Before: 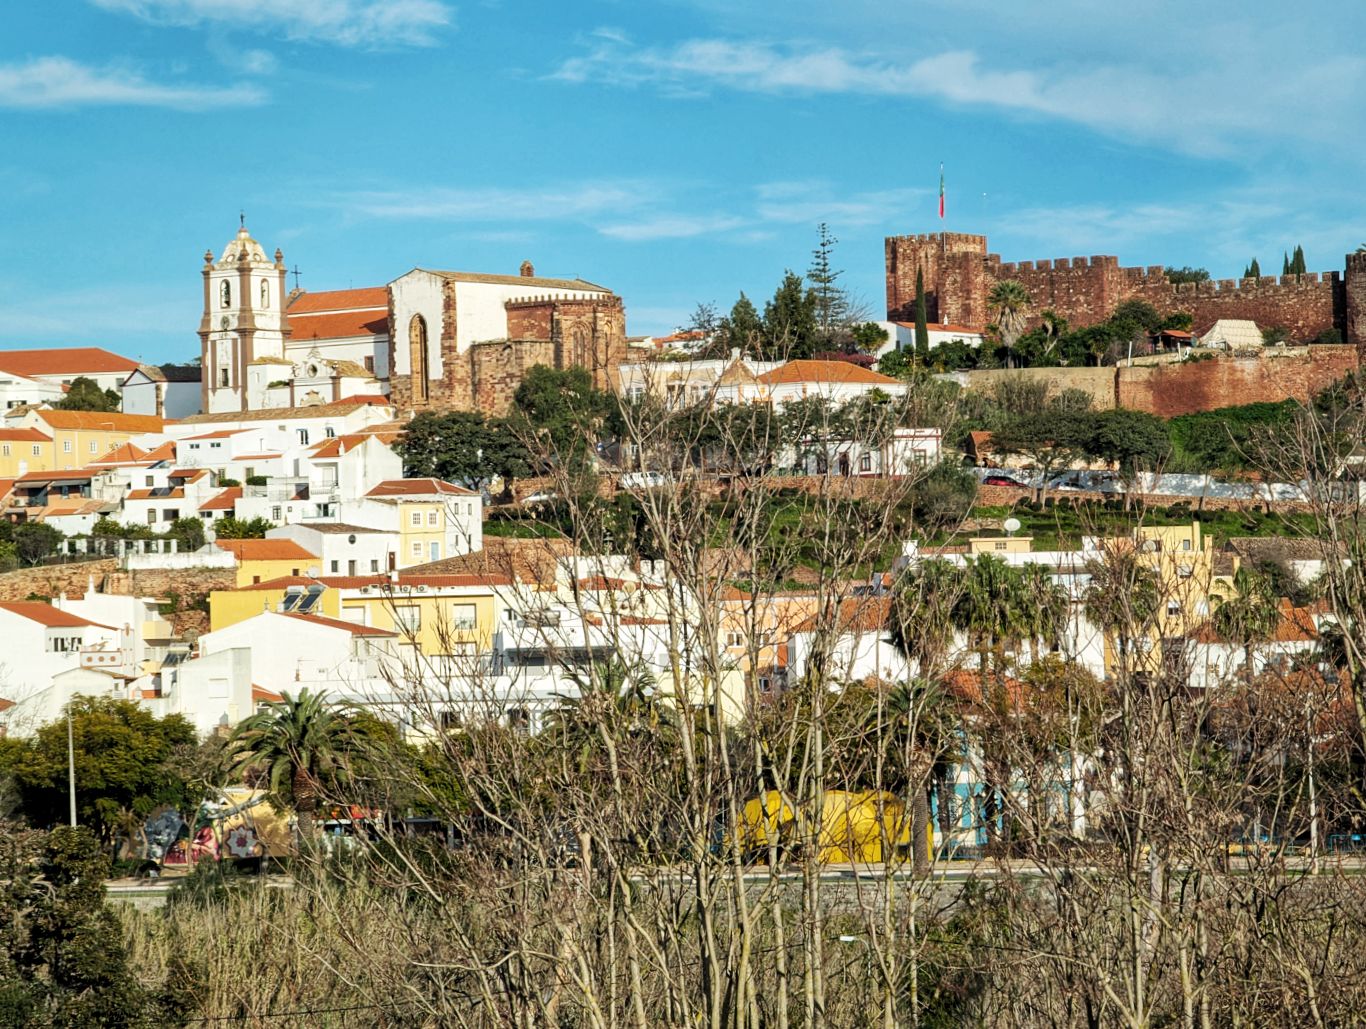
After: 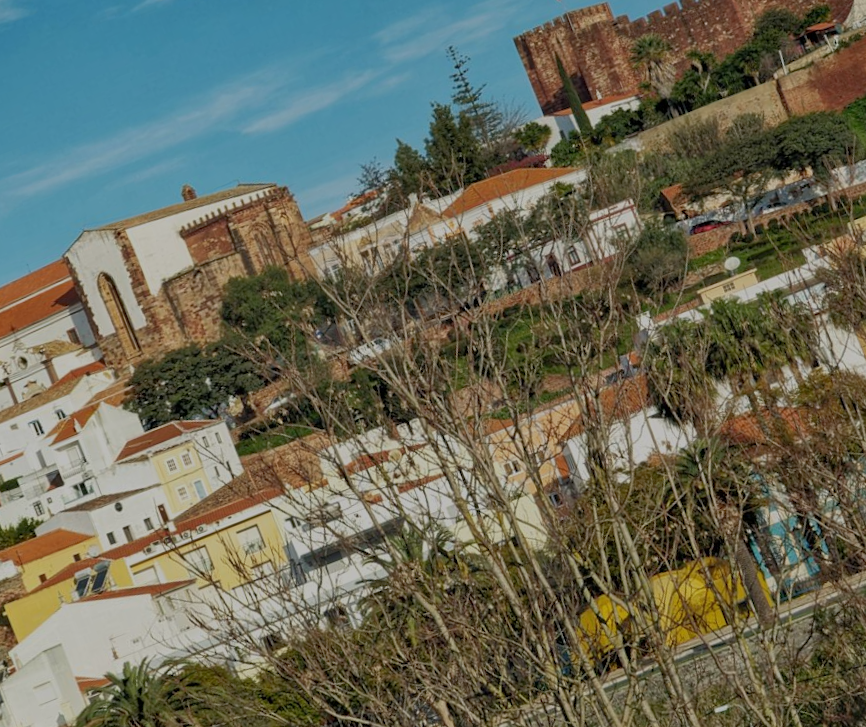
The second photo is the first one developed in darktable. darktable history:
tone equalizer: -8 EV -0.006 EV, -7 EV 0.011 EV, -6 EV -0.007 EV, -5 EV 0.008 EV, -4 EV -0.03 EV, -3 EV -0.236 EV, -2 EV -0.634 EV, -1 EV -0.98 EV, +0 EV -0.987 EV
crop and rotate: angle 20.38°, left 6.991%, right 4.179%, bottom 1.084%
